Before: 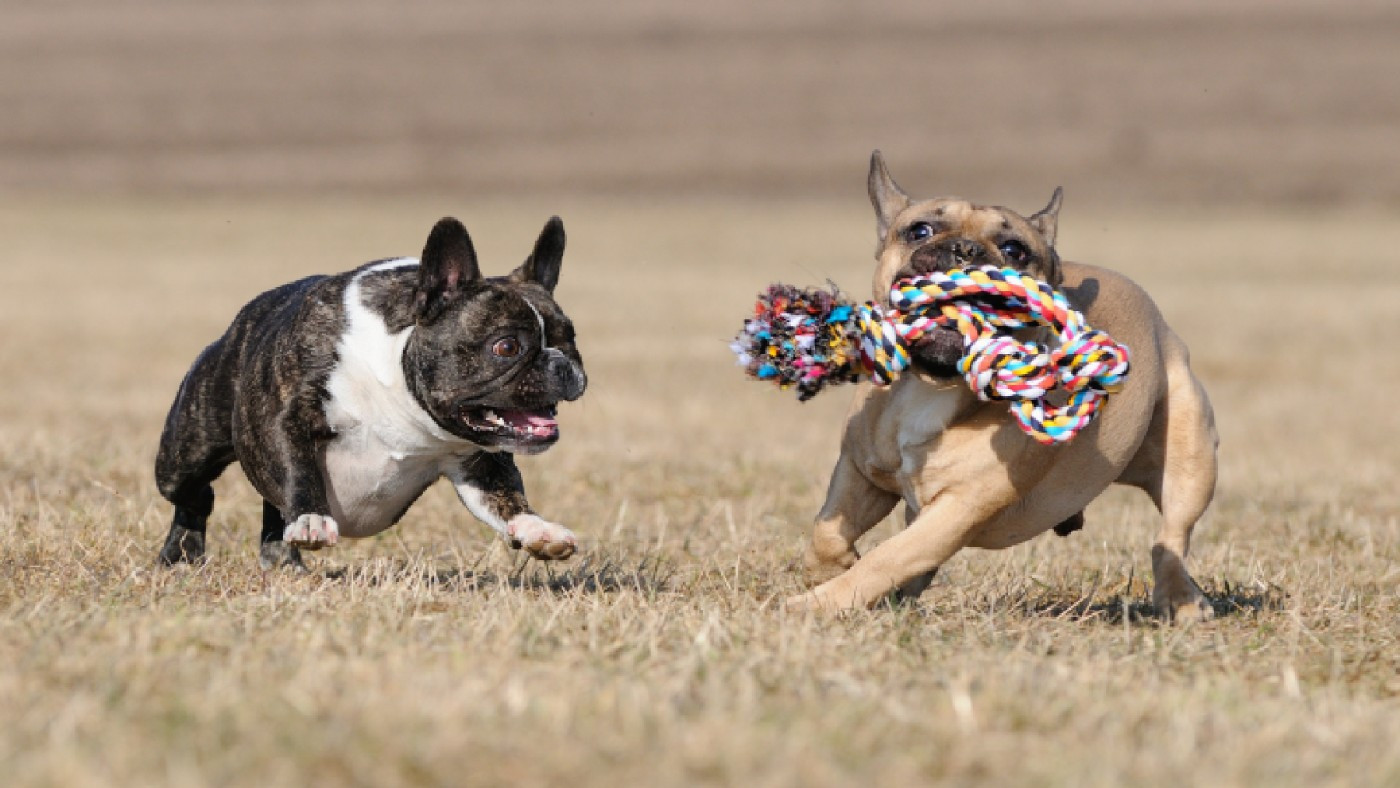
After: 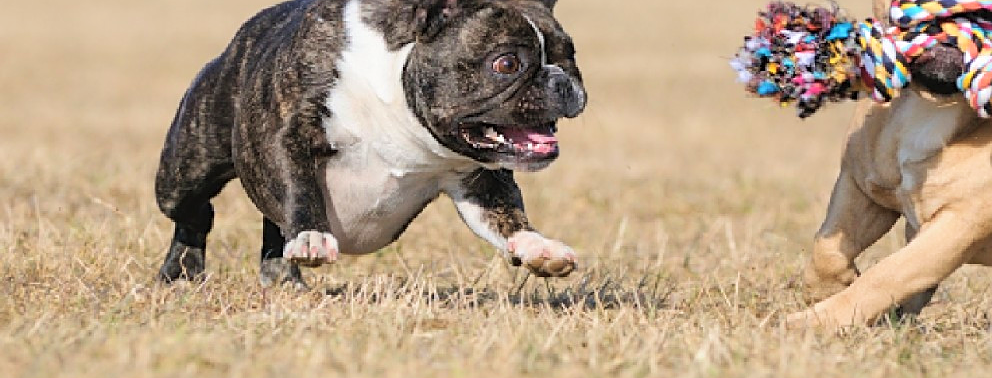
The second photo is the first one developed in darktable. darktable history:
contrast brightness saturation: brightness 0.122
crop: top 36.009%, right 28.264%, bottom 14.907%
velvia: on, module defaults
sharpen: on, module defaults
